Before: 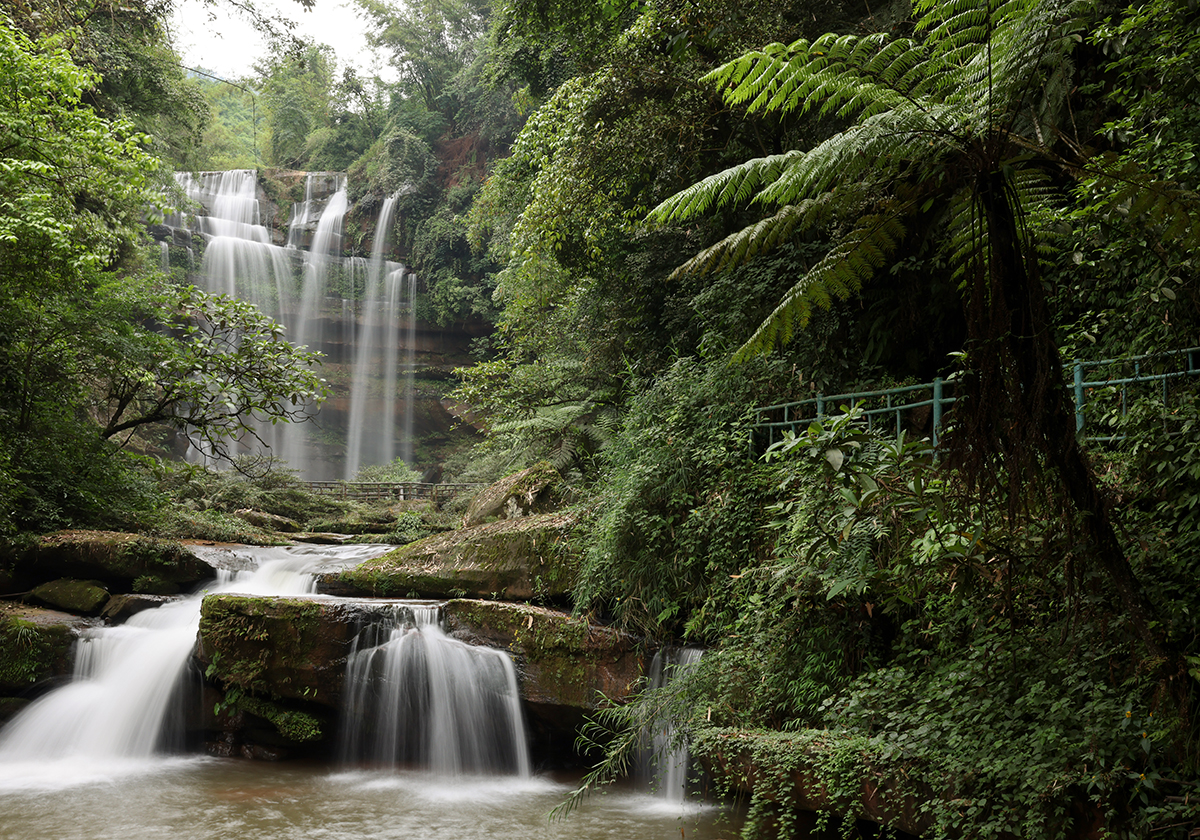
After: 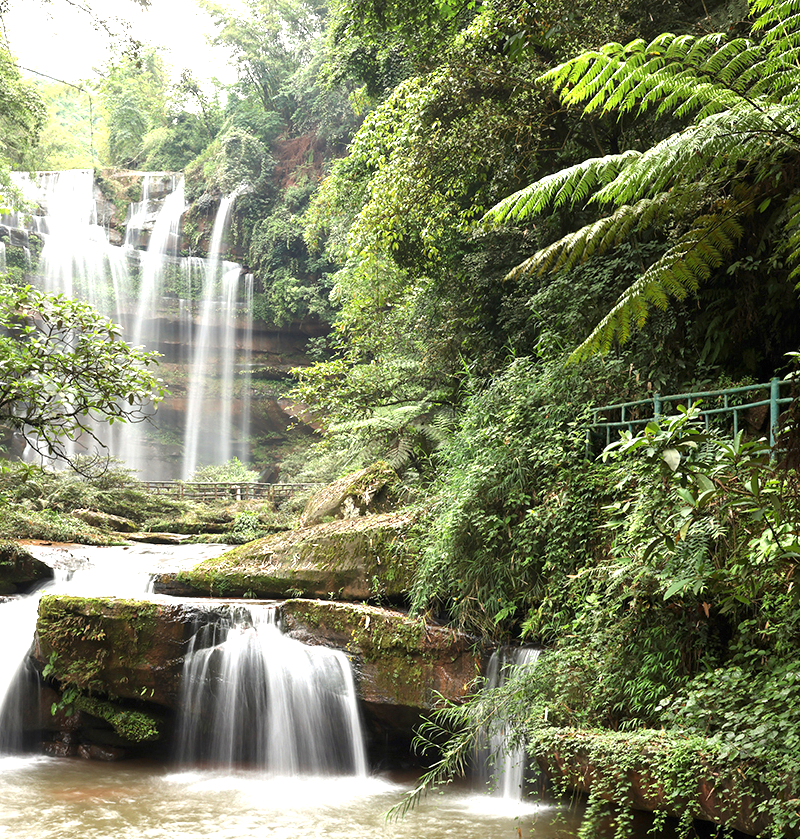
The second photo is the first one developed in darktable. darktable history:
crop and rotate: left 13.655%, right 19.606%
exposure: black level correction 0, exposure 1.464 EV, compensate highlight preservation false
